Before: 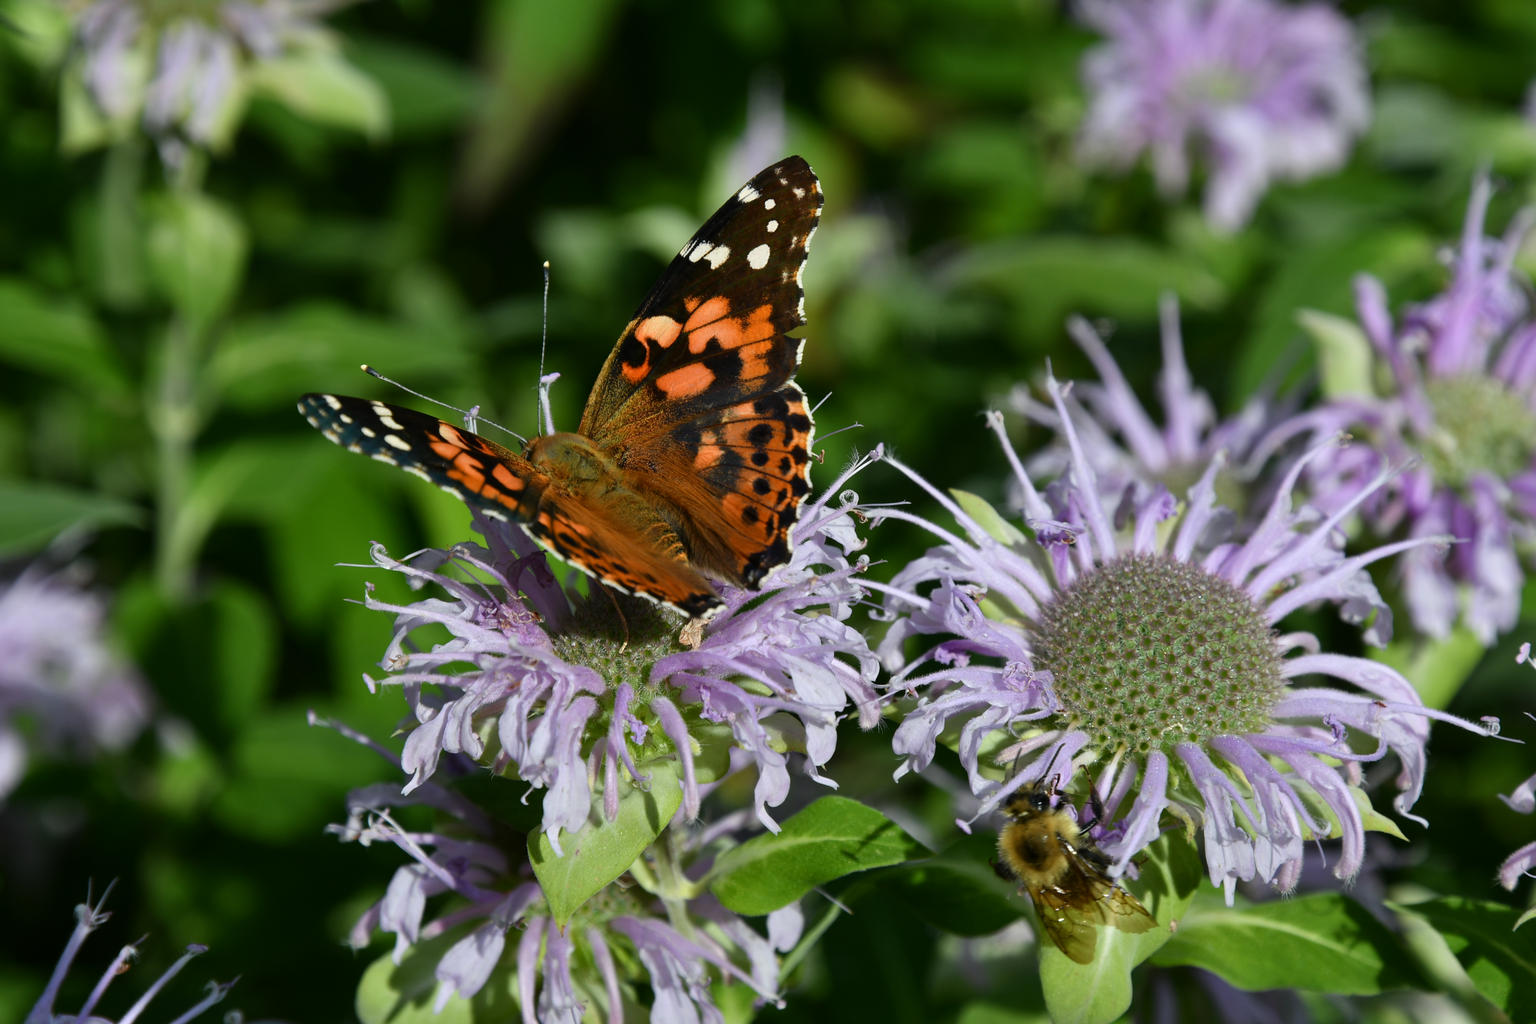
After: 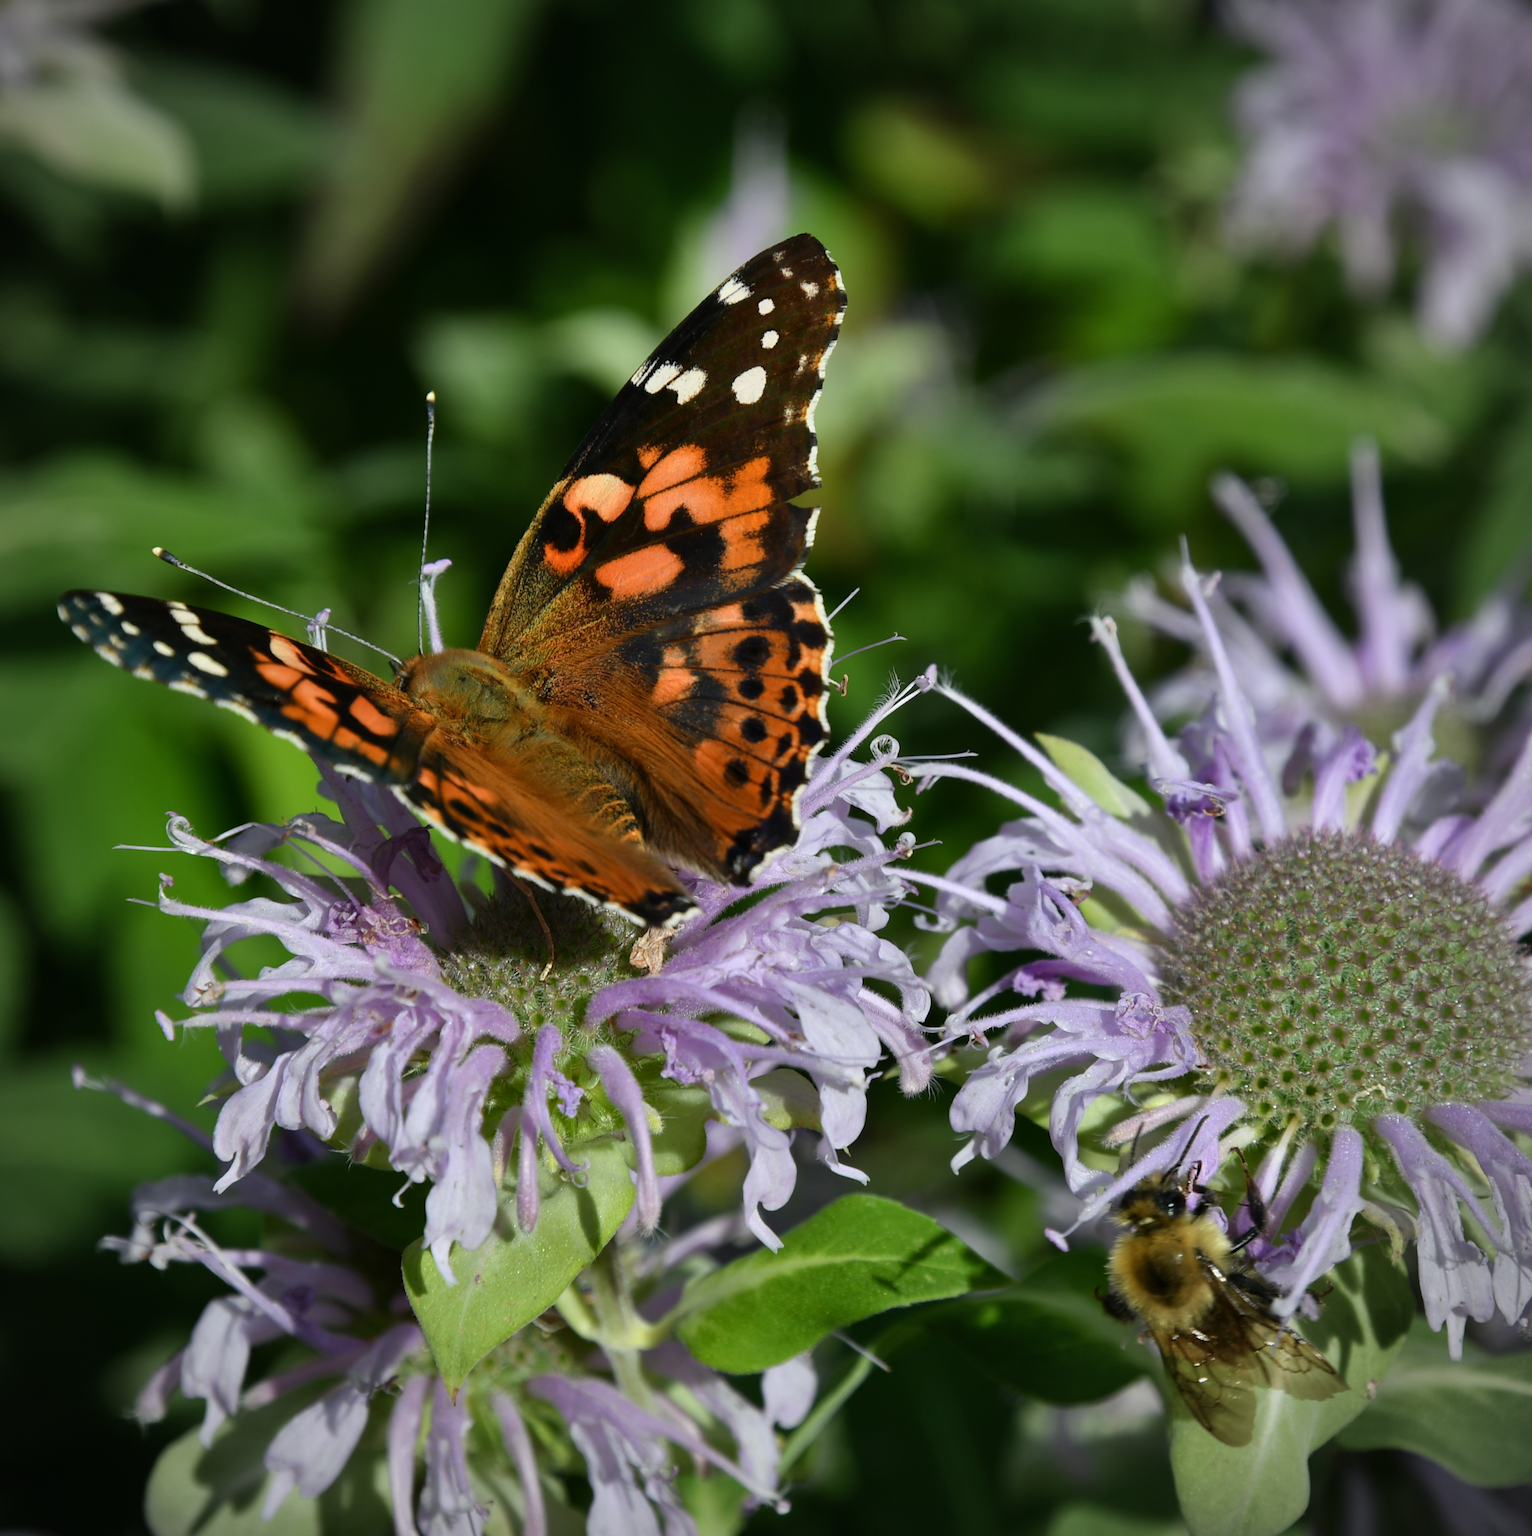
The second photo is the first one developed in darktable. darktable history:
crop: left 16.899%, right 16.556%
shadows and highlights: shadows 24.5, highlights -78.15, soften with gaussian
vignetting: on, module defaults
